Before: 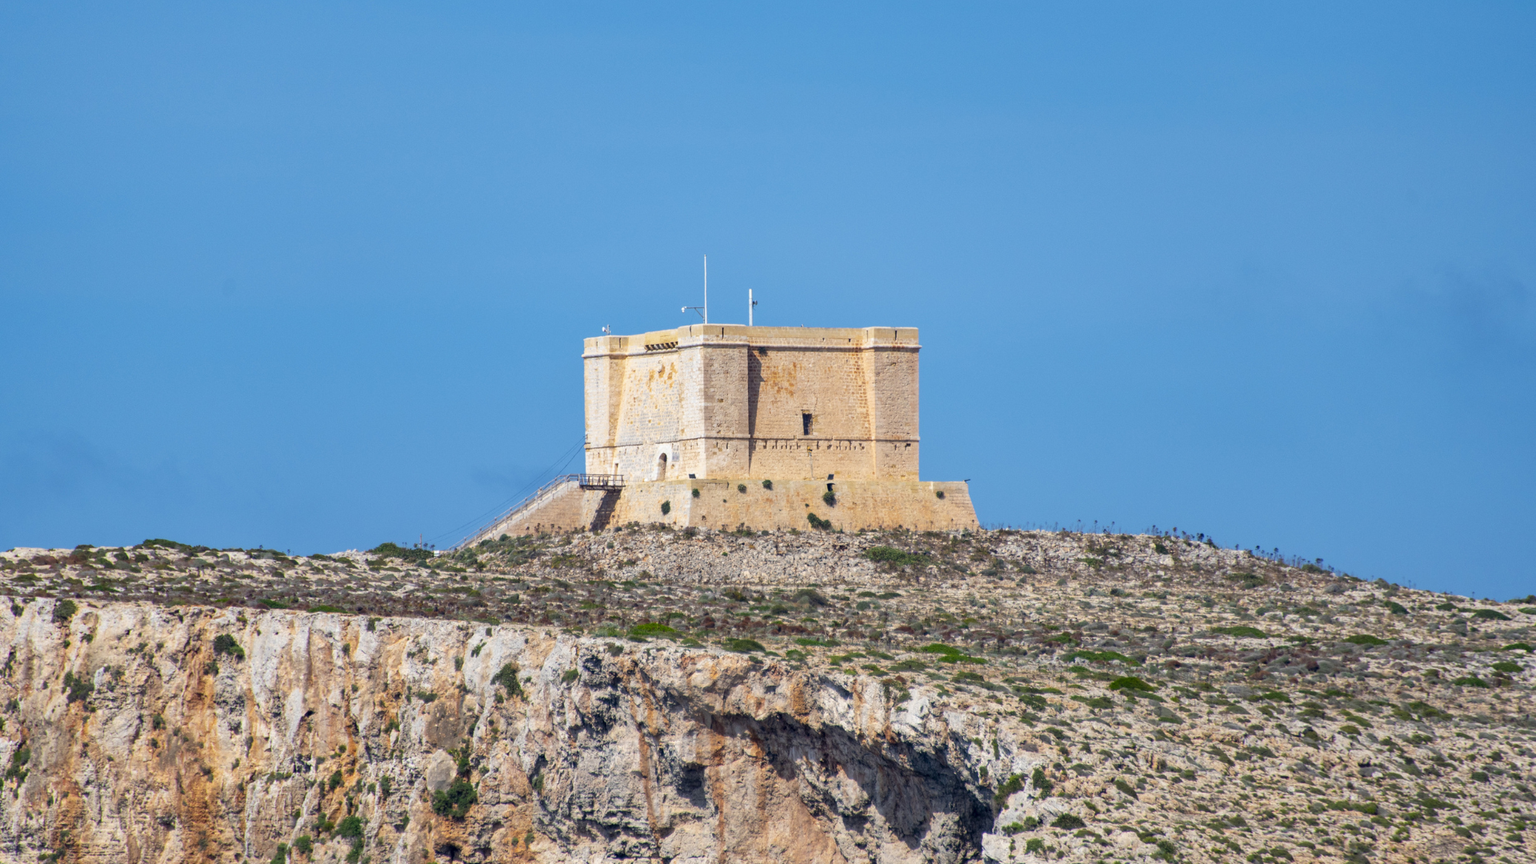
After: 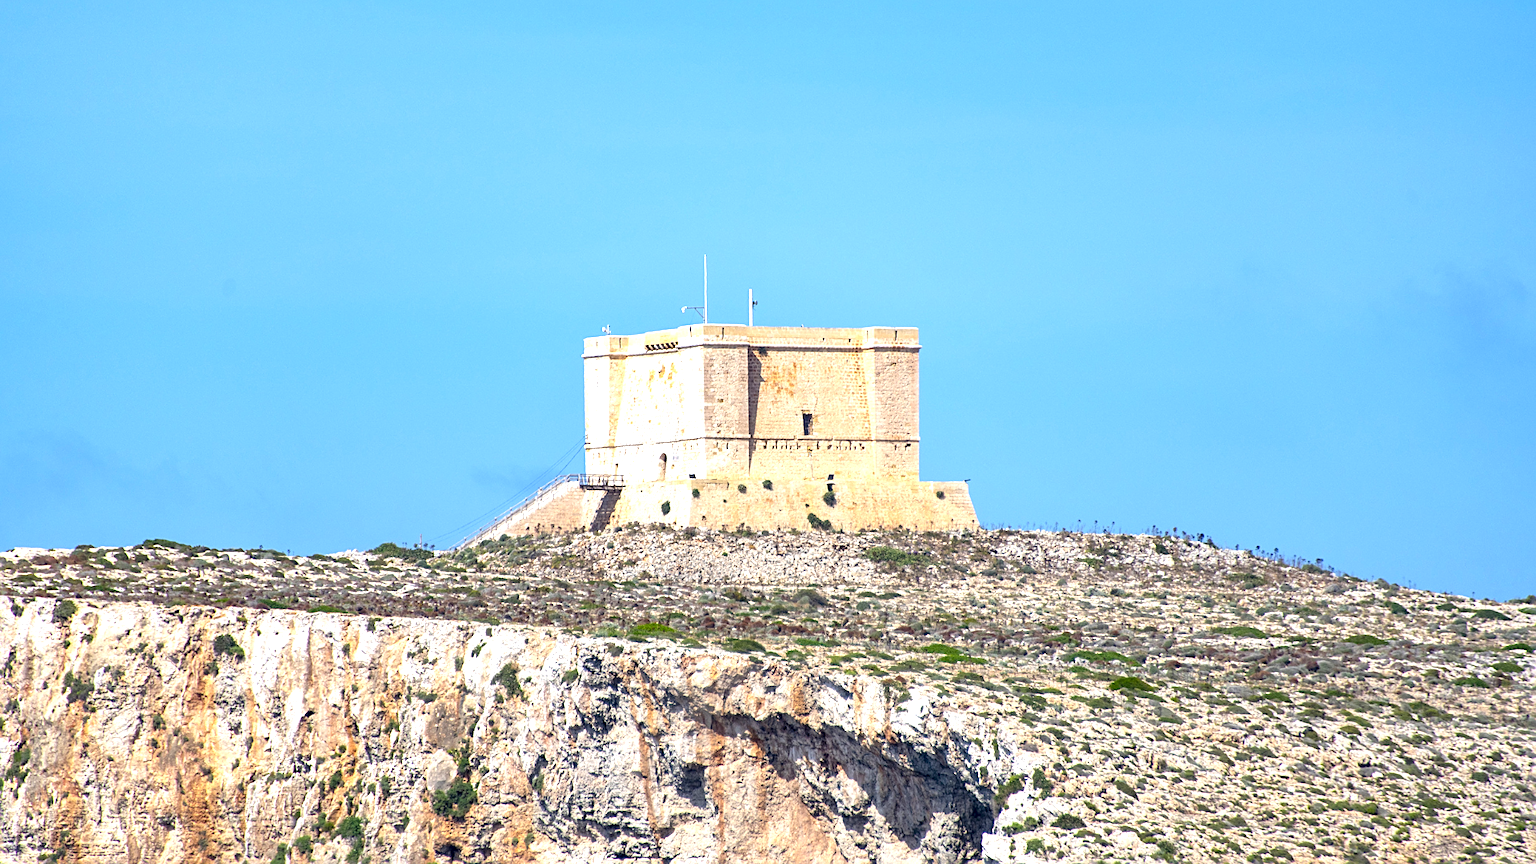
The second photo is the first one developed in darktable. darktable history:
sharpen: on, module defaults
exposure: black level correction 0.001, exposure 0.965 EV, compensate highlight preservation false
